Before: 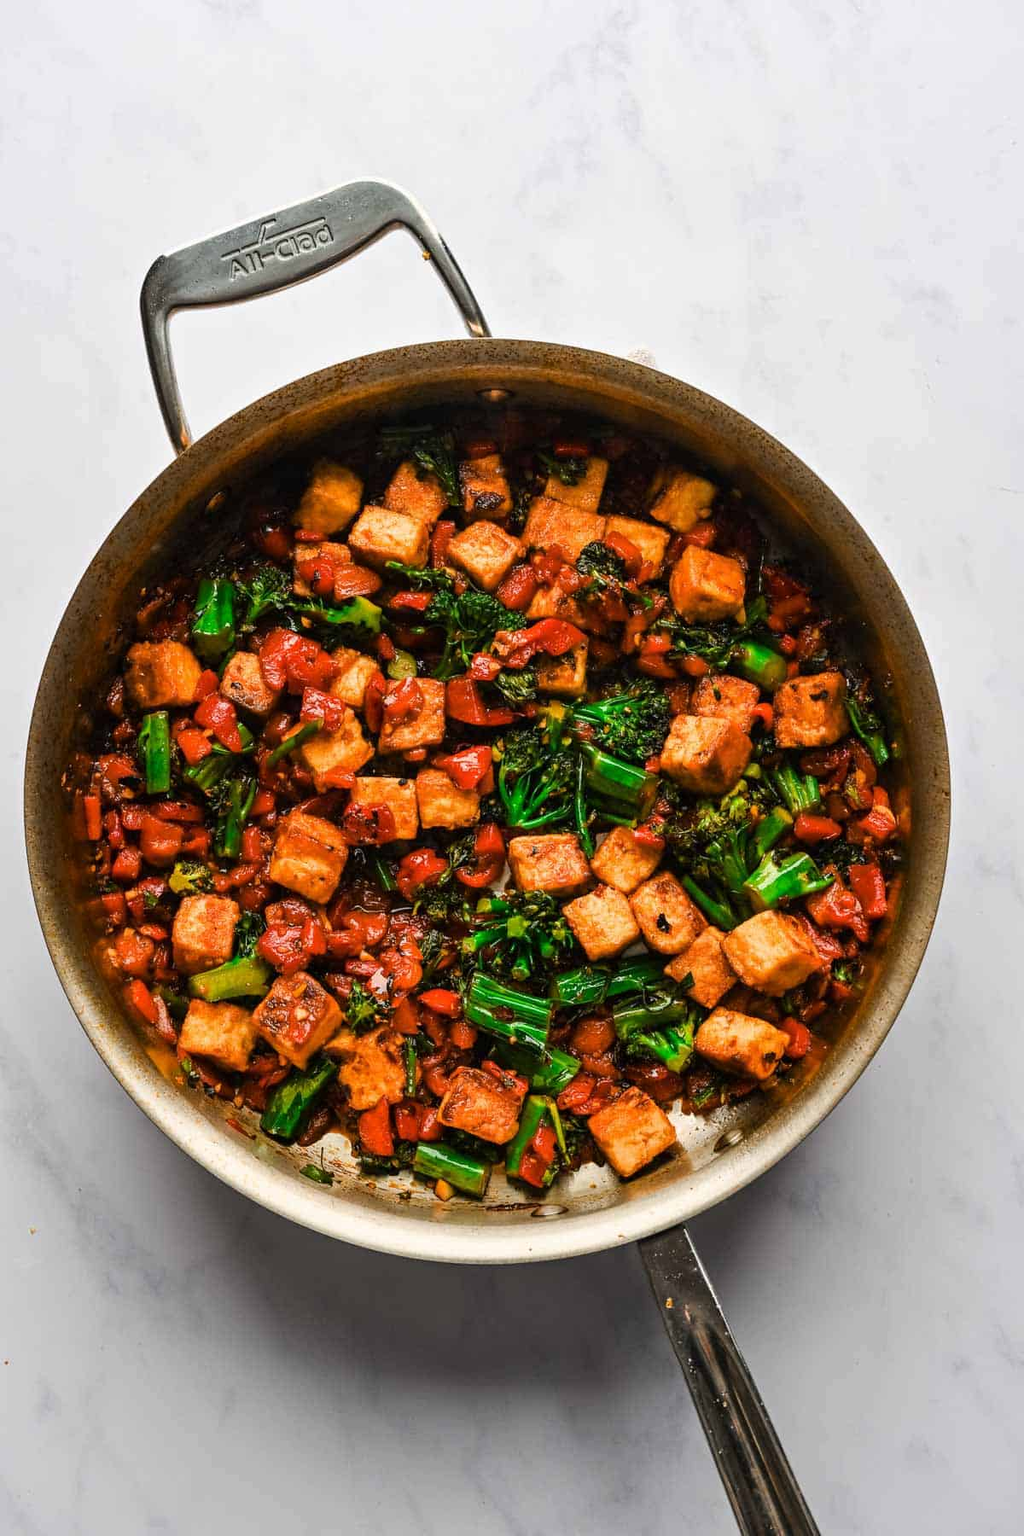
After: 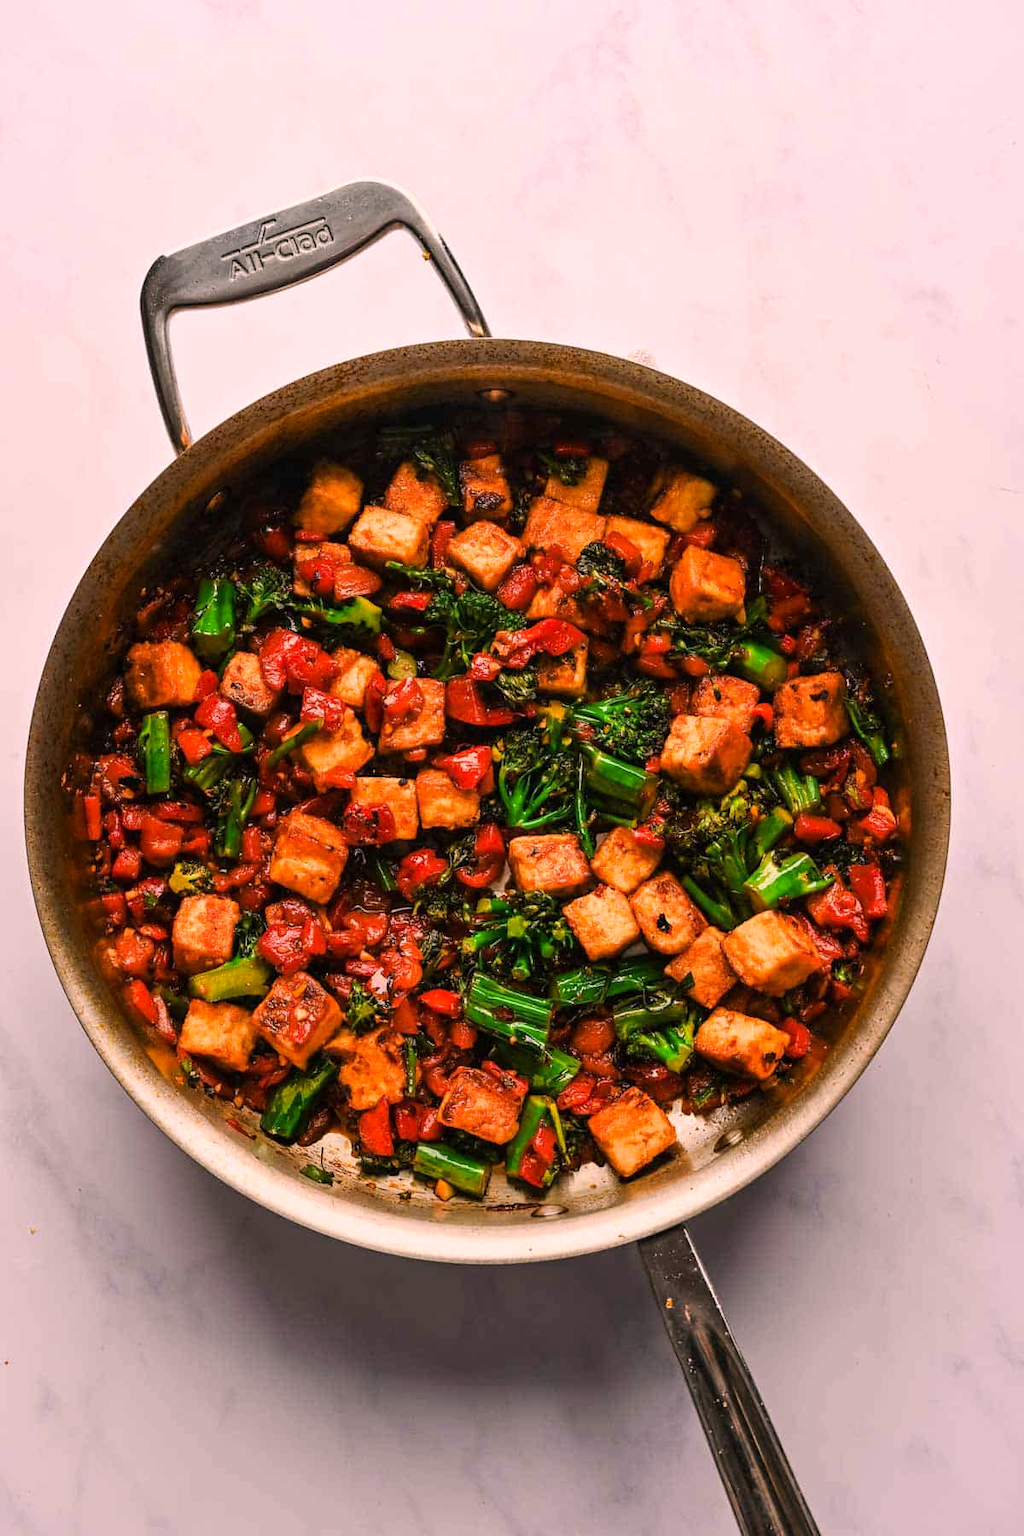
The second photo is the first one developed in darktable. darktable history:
color correction: highlights a* 14.69, highlights b* 4.87
